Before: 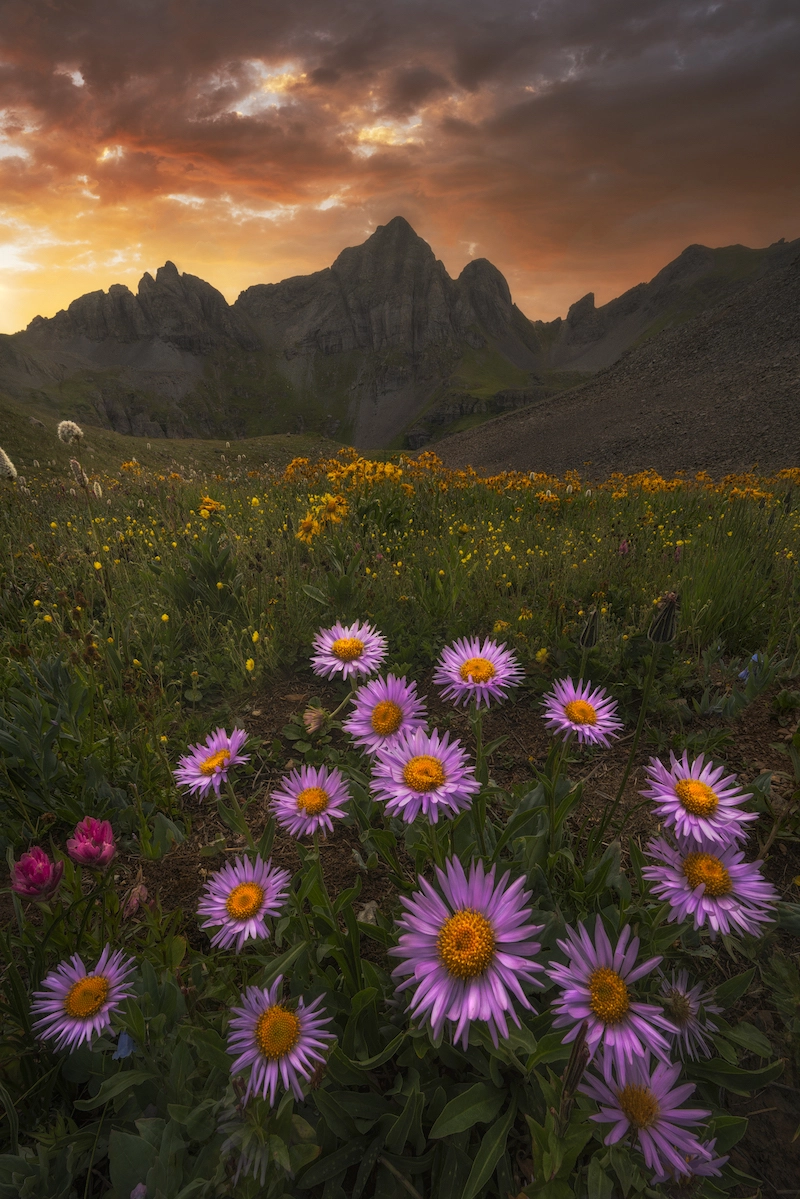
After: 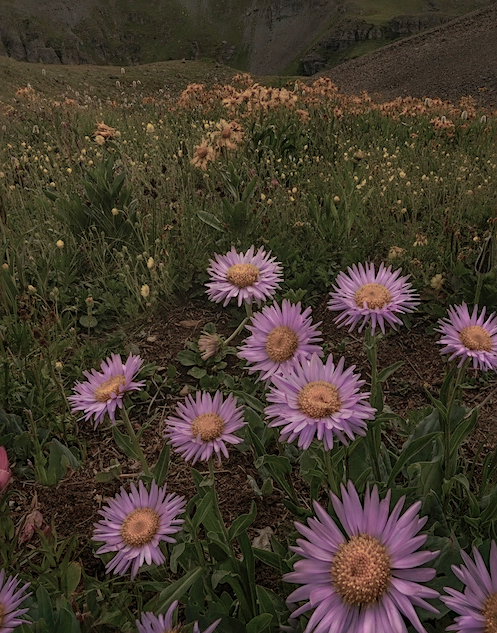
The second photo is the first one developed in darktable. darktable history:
crop: left 13.14%, top 31.245%, right 24.646%, bottom 15.939%
color correction: highlights b* 2.95
haze removal: adaptive false
exposure: black level correction 0, exposure -0.71 EV, compensate highlight preservation false
sharpen: on, module defaults
shadows and highlights: on, module defaults
color balance rgb: perceptual saturation grading › global saturation -28.469%, perceptual saturation grading › highlights -20.829%, perceptual saturation grading › mid-tones -23.372%, perceptual saturation grading › shadows -22.843%, global vibrance 45.42%
